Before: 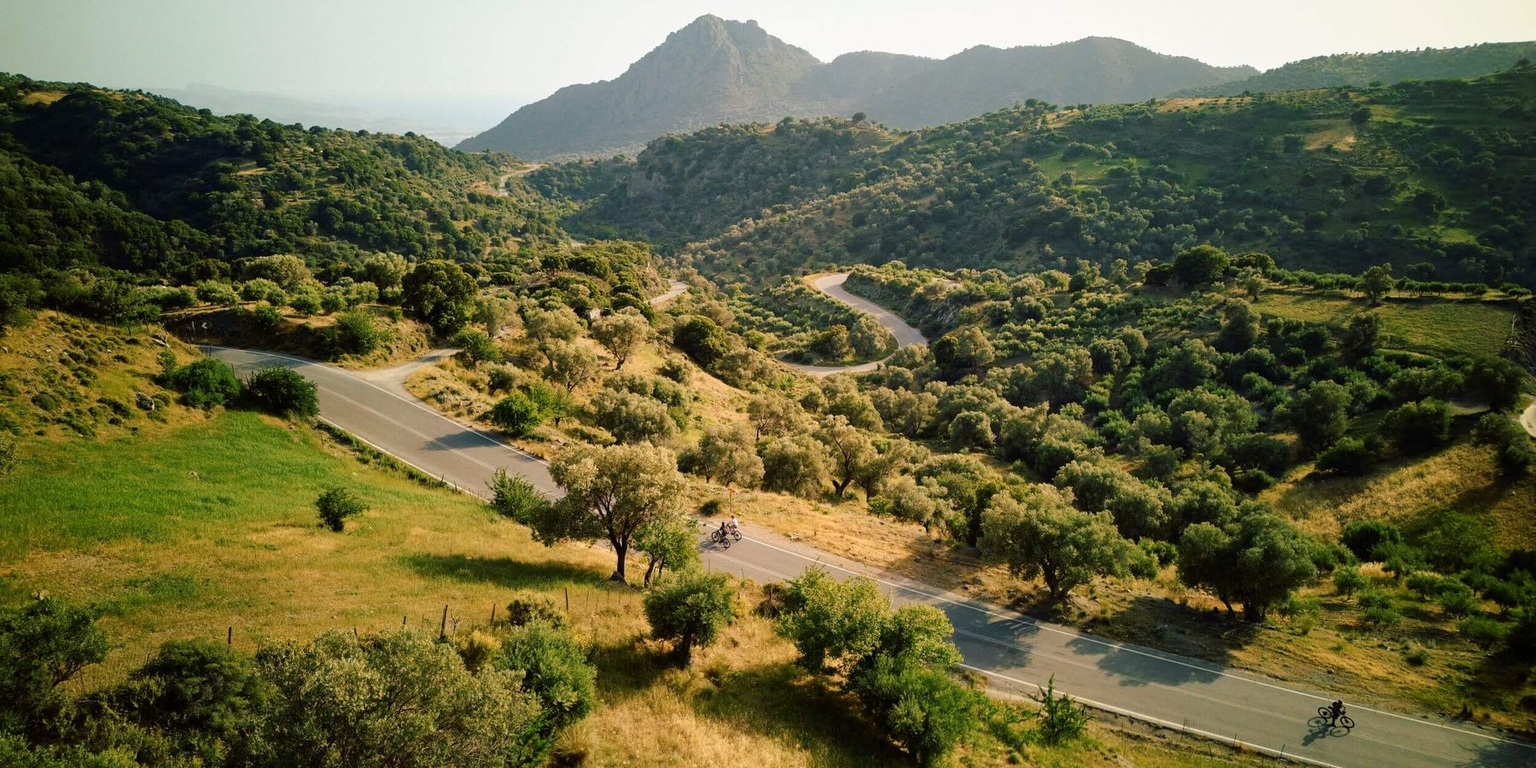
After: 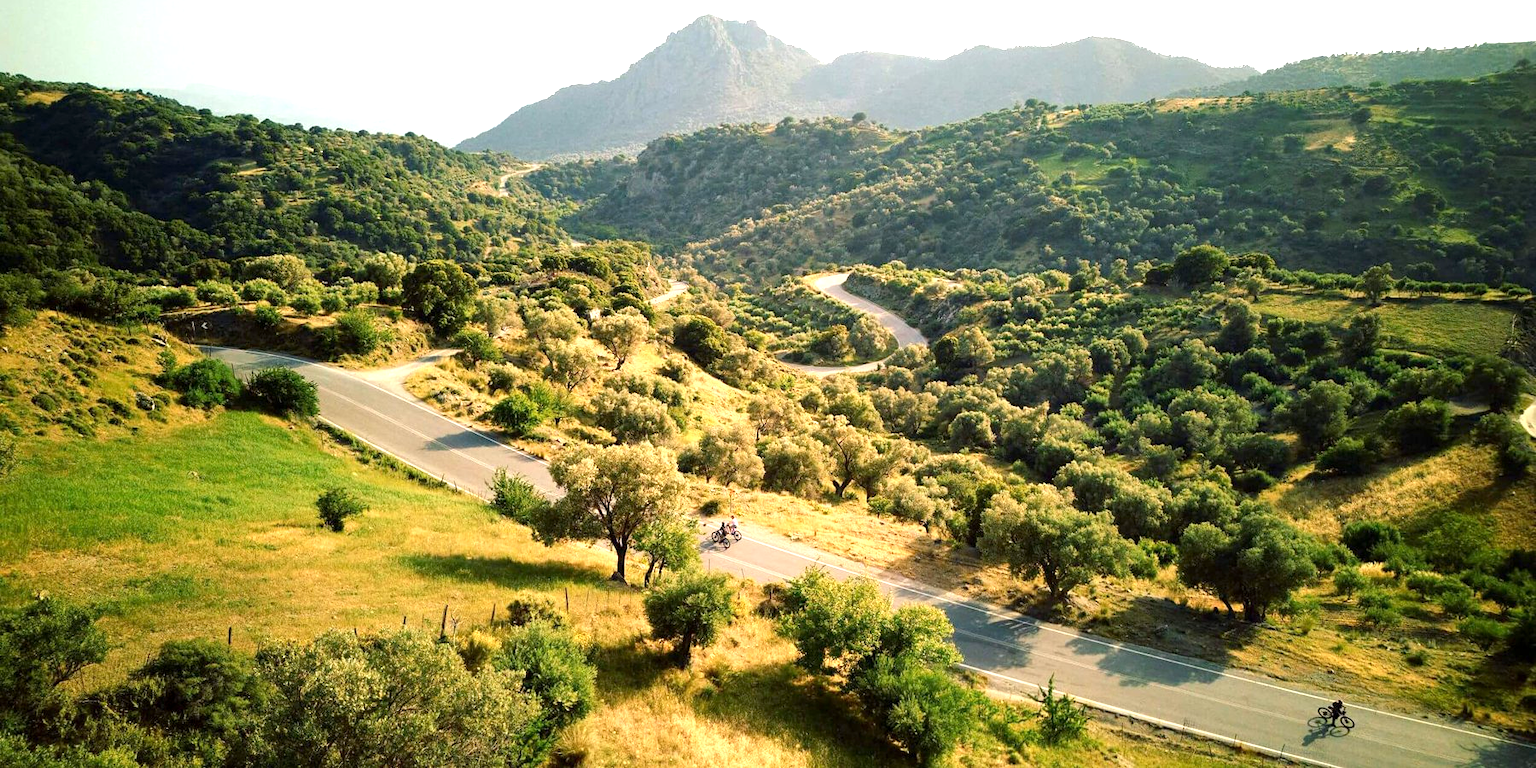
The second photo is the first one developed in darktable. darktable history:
exposure: black level correction 0.001, exposure 0.956 EV, compensate exposure bias true, compensate highlight preservation false
